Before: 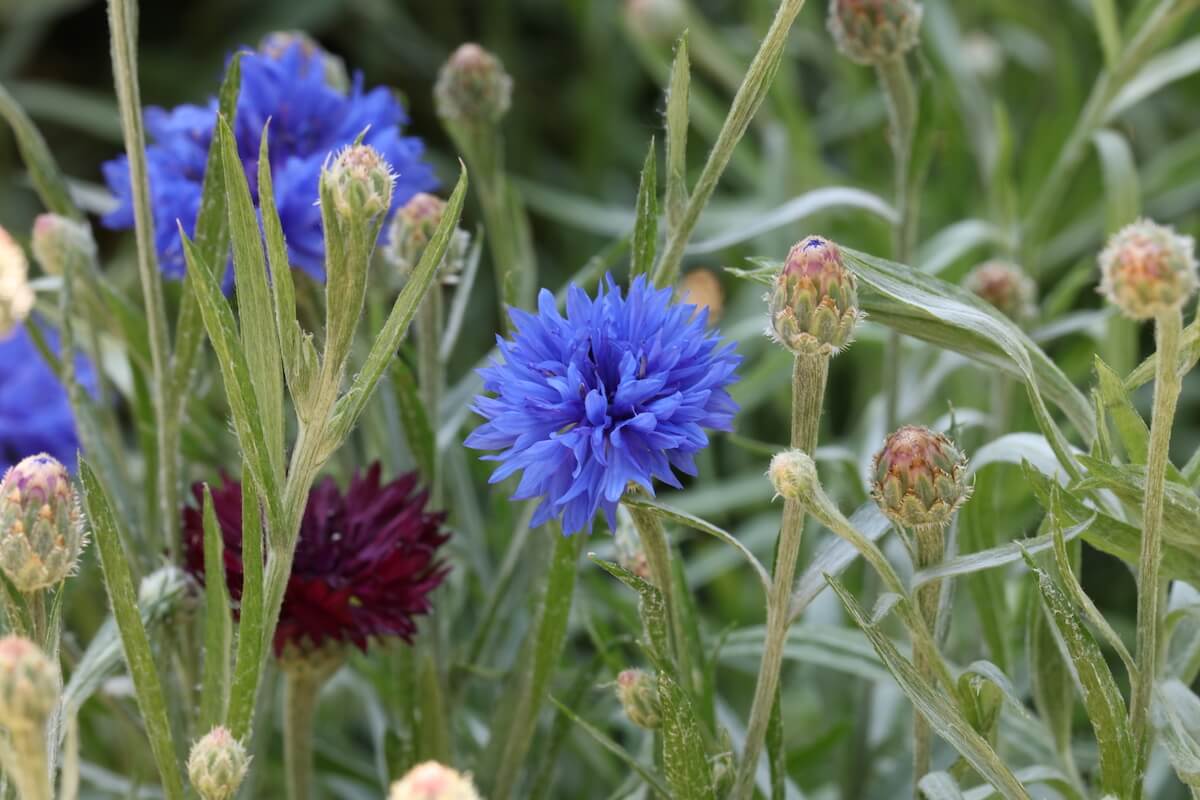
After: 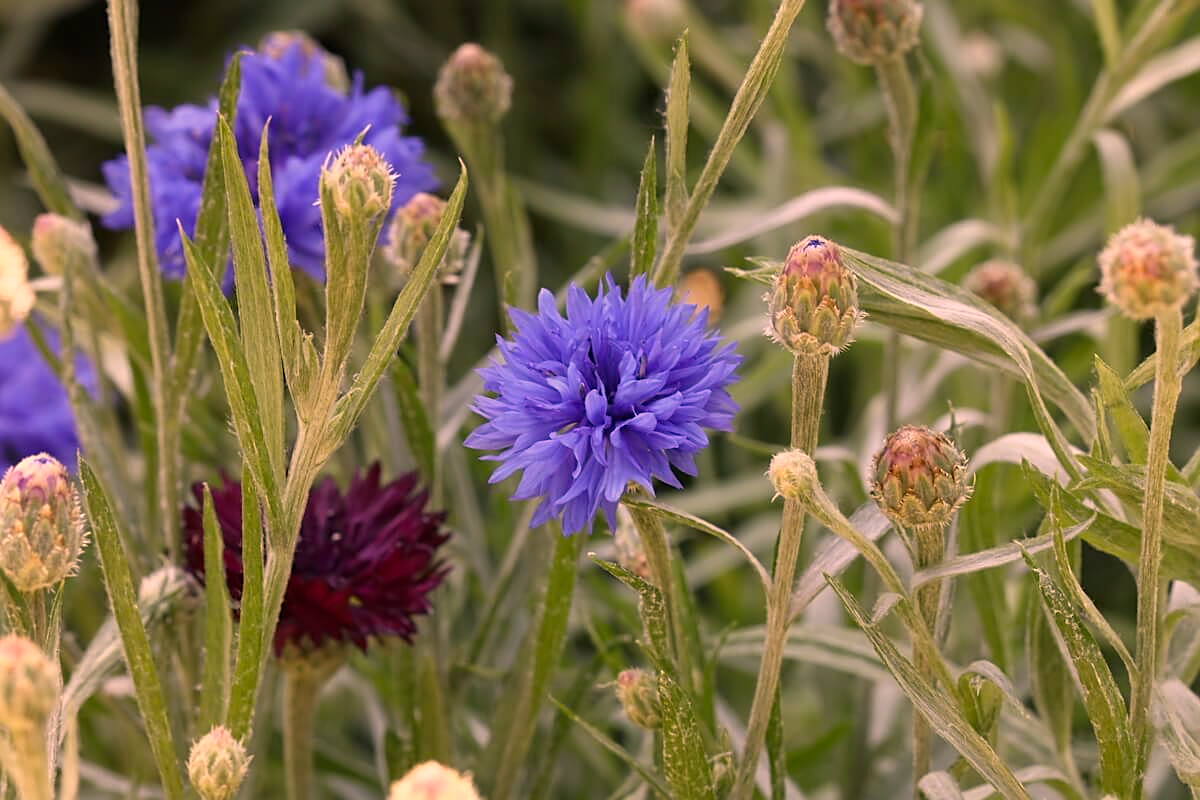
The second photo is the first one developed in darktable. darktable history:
sharpen: on, module defaults
color correction: highlights a* 21.38, highlights b* 19.76
shadows and highlights: shadows 0.421, highlights 40.79
